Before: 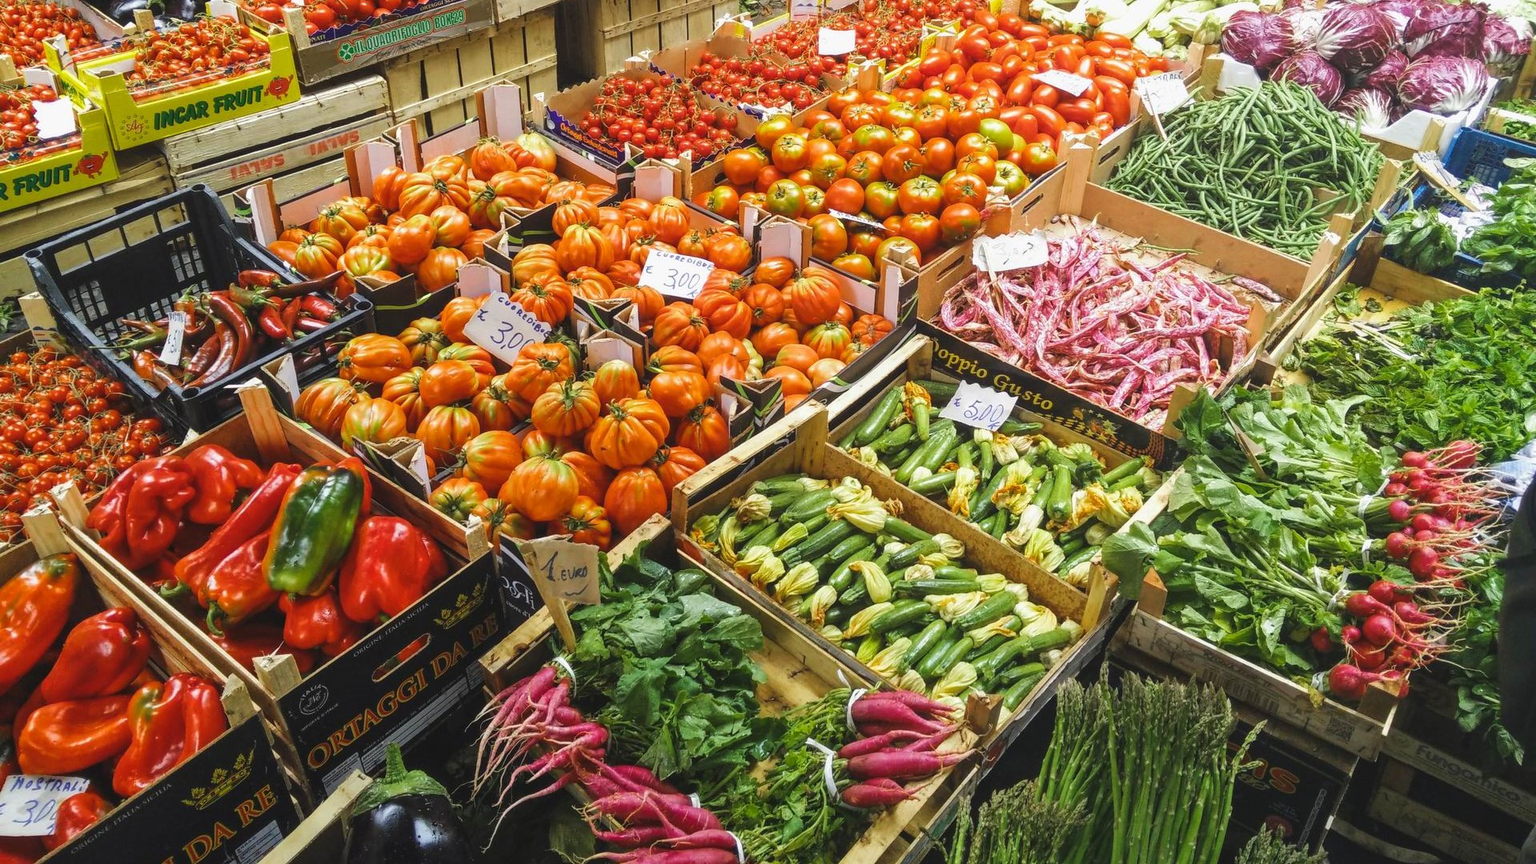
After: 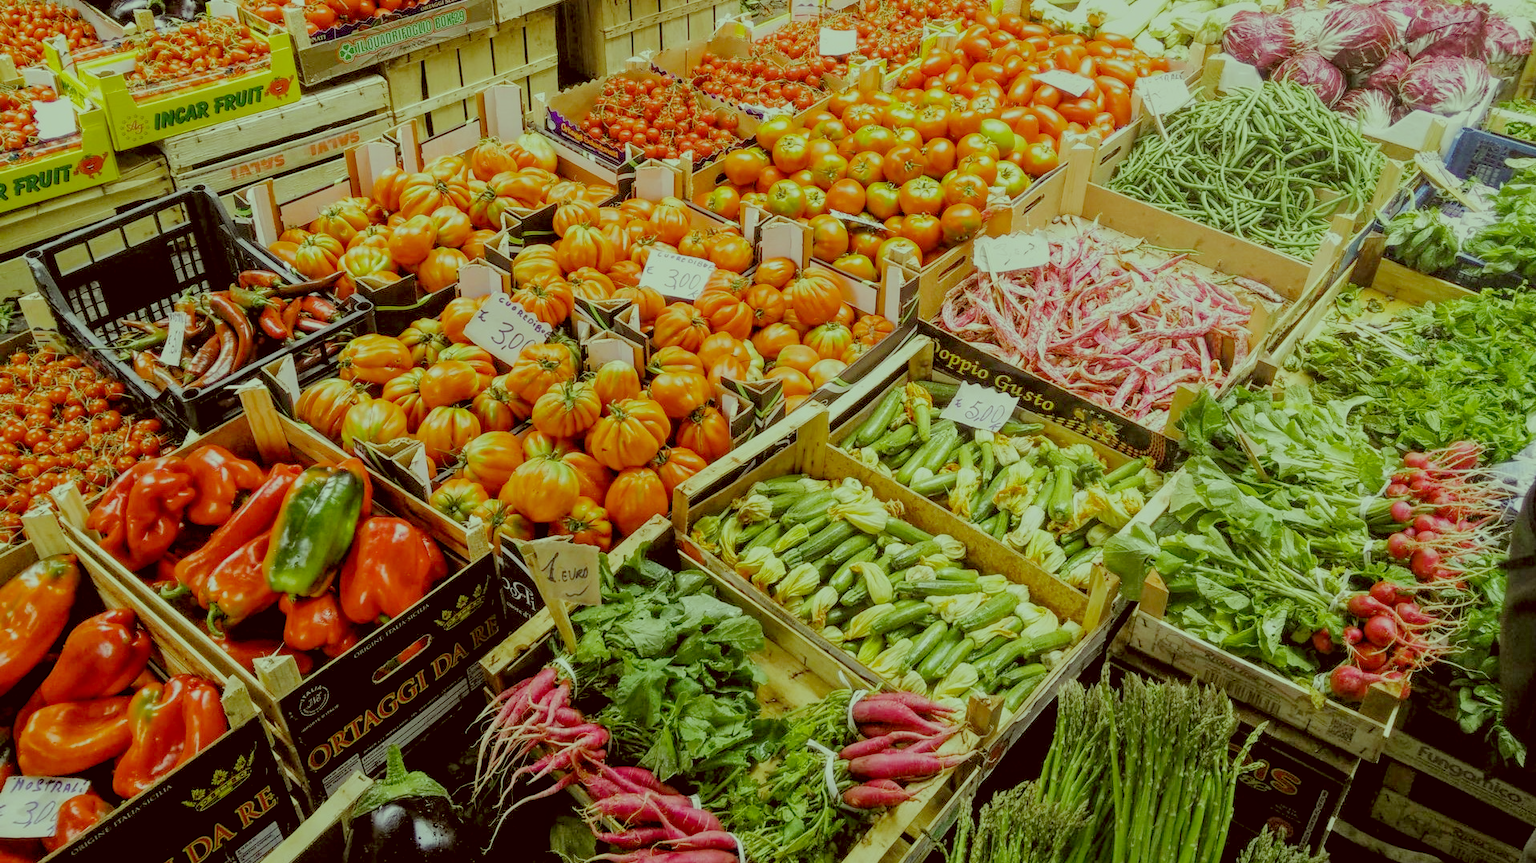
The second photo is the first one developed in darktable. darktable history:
rgb levels: levels [[0.013, 0.434, 0.89], [0, 0.5, 1], [0, 0.5, 1]]
color correction: highlights a* -5.94, highlights b* 9.48, shadows a* 10.12, shadows b* 23.94
filmic rgb: black relative exposure -7 EV, white relative exposure 6 EV, threshold 3 EV, target black luminance 0%, hardness 2.73, latitude 61.22%, contrast 0.691, highlights saturation mix 10%, shadows ↔ highlights balance -0.073%, preserve chrominance no, color science v4 (2020), iterations of high-quality reconstruction 10, contrast in shadows soft, contrast in highlights soft, enable highlight reconstruction true
crop: top 0.05%, bottom 0.098%
color balance: mode lift, gamma, gain (sRGB), lift [0.997, 0.979, 1.021, 1.011], gamma [1, 1.084, 0.916, 0.998], gain [1, 0.87, 1.13, 1.101], contrast 4.55%, contrast fulcrum 38.24%, output saturation 104.09%
local contrast: highlights 100%, shadows 100%, detail 120%, midtone range 0.2
